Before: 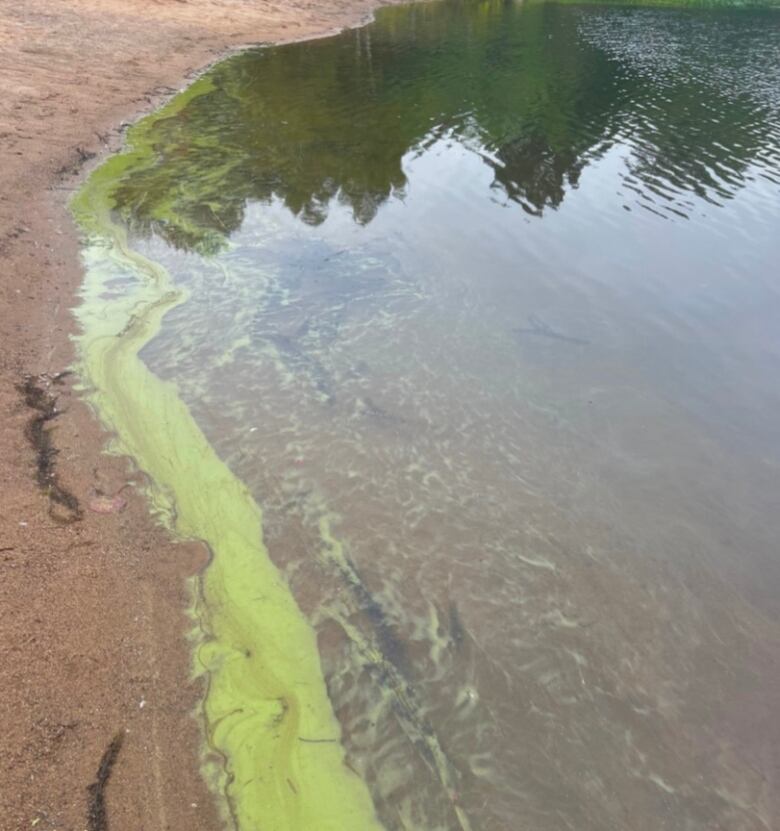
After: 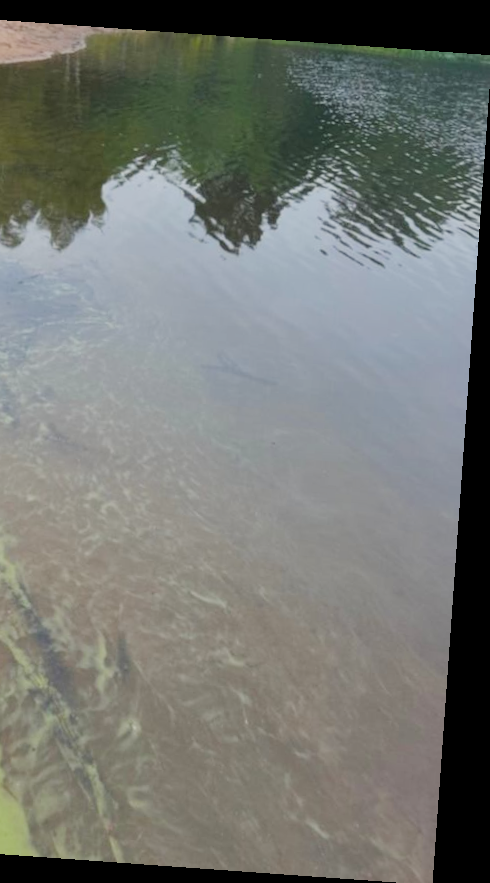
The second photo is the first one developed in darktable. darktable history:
rotate and perspective: rotation 4.1°, automatic cropping off
filmic rgb: black relative exposure -7.65 EV, white relative exposure 4.56 EV, hardness 3.61
crop: left 41.402%
